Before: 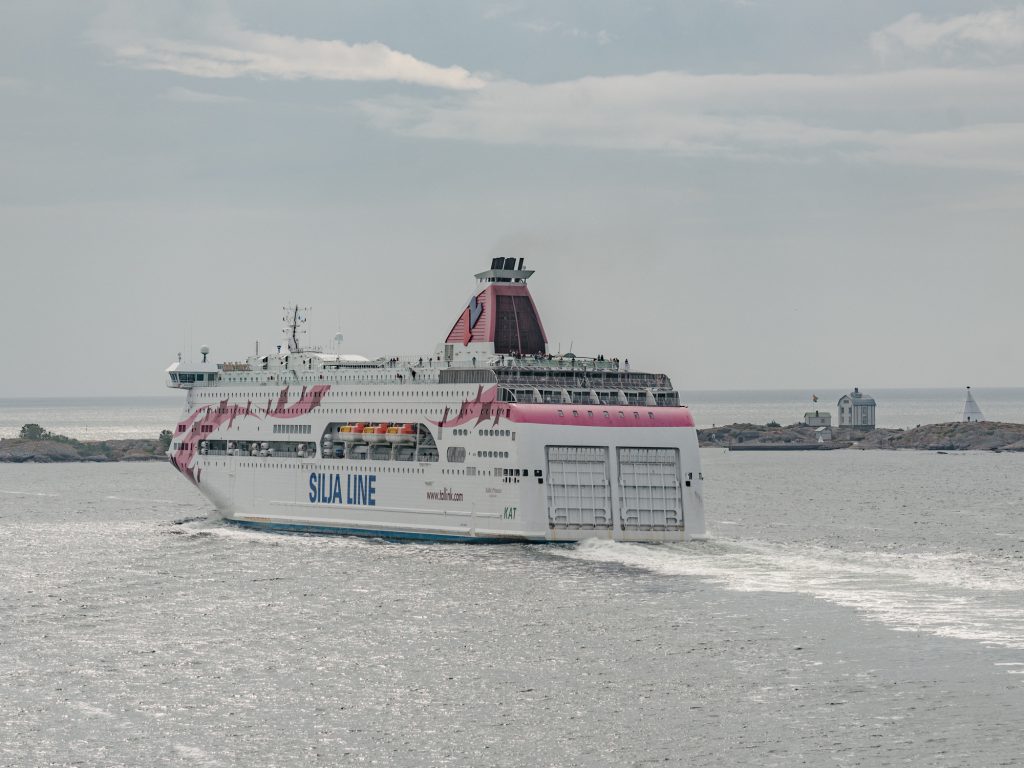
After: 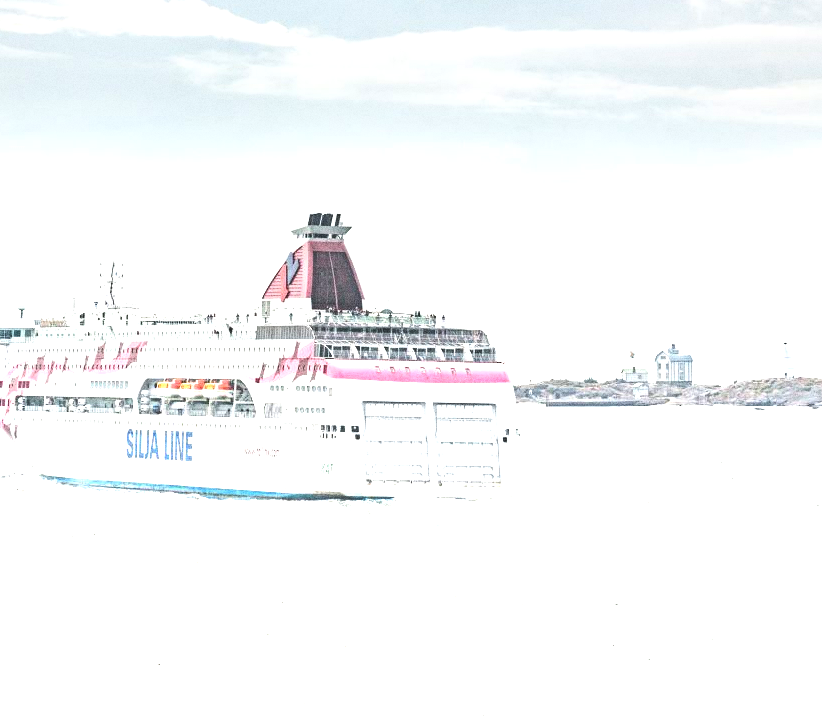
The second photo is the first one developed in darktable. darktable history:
crop and rotate: left 17.959%, top 5.771%, right 1.742%
grain: coarseness 0.09 ISO, strength 40%
exposure: black level correction -0.005, exposure 1.002 EV, compensate highlight preservation false
graduated density: density -3.9 EV
